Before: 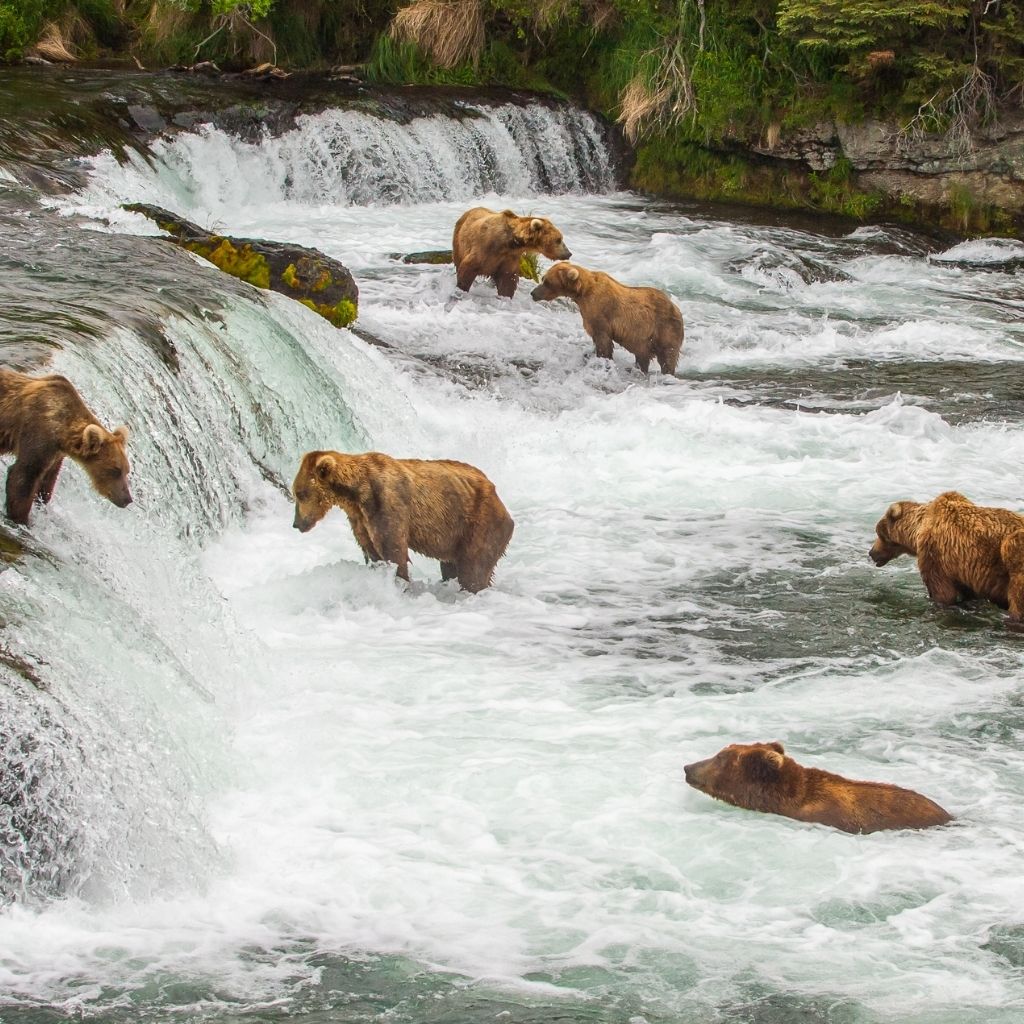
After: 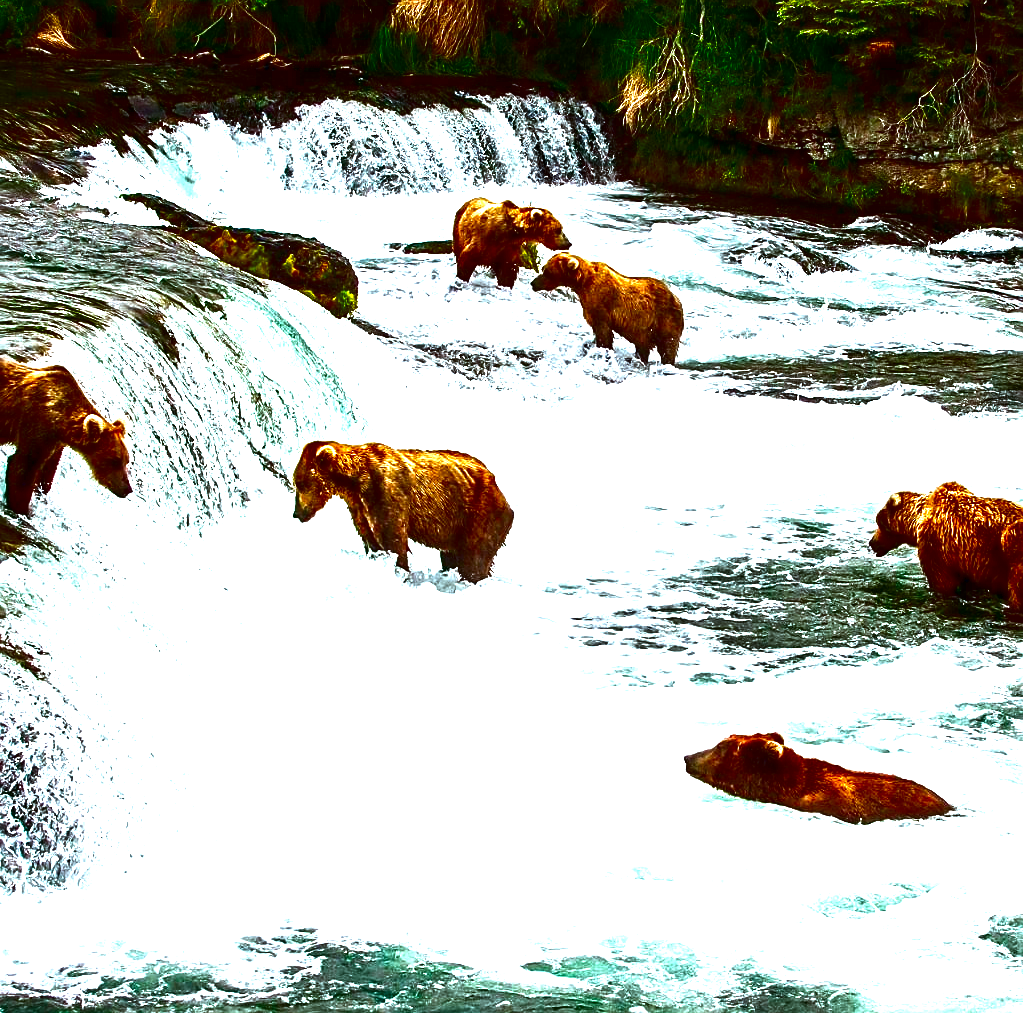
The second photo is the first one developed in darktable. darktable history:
crop: top 1.049%, right 0.001%
exposure: black level correction 0, exposure 1.35 EV, compensate exposure bias true, compensate highlight preservation false
white balance: emerald 1
color correction: highlights a* -11.71, highlights b* -15.58
sharpen: on, module defaults
contrast brightness saturation: brightness -1, saturation 1
